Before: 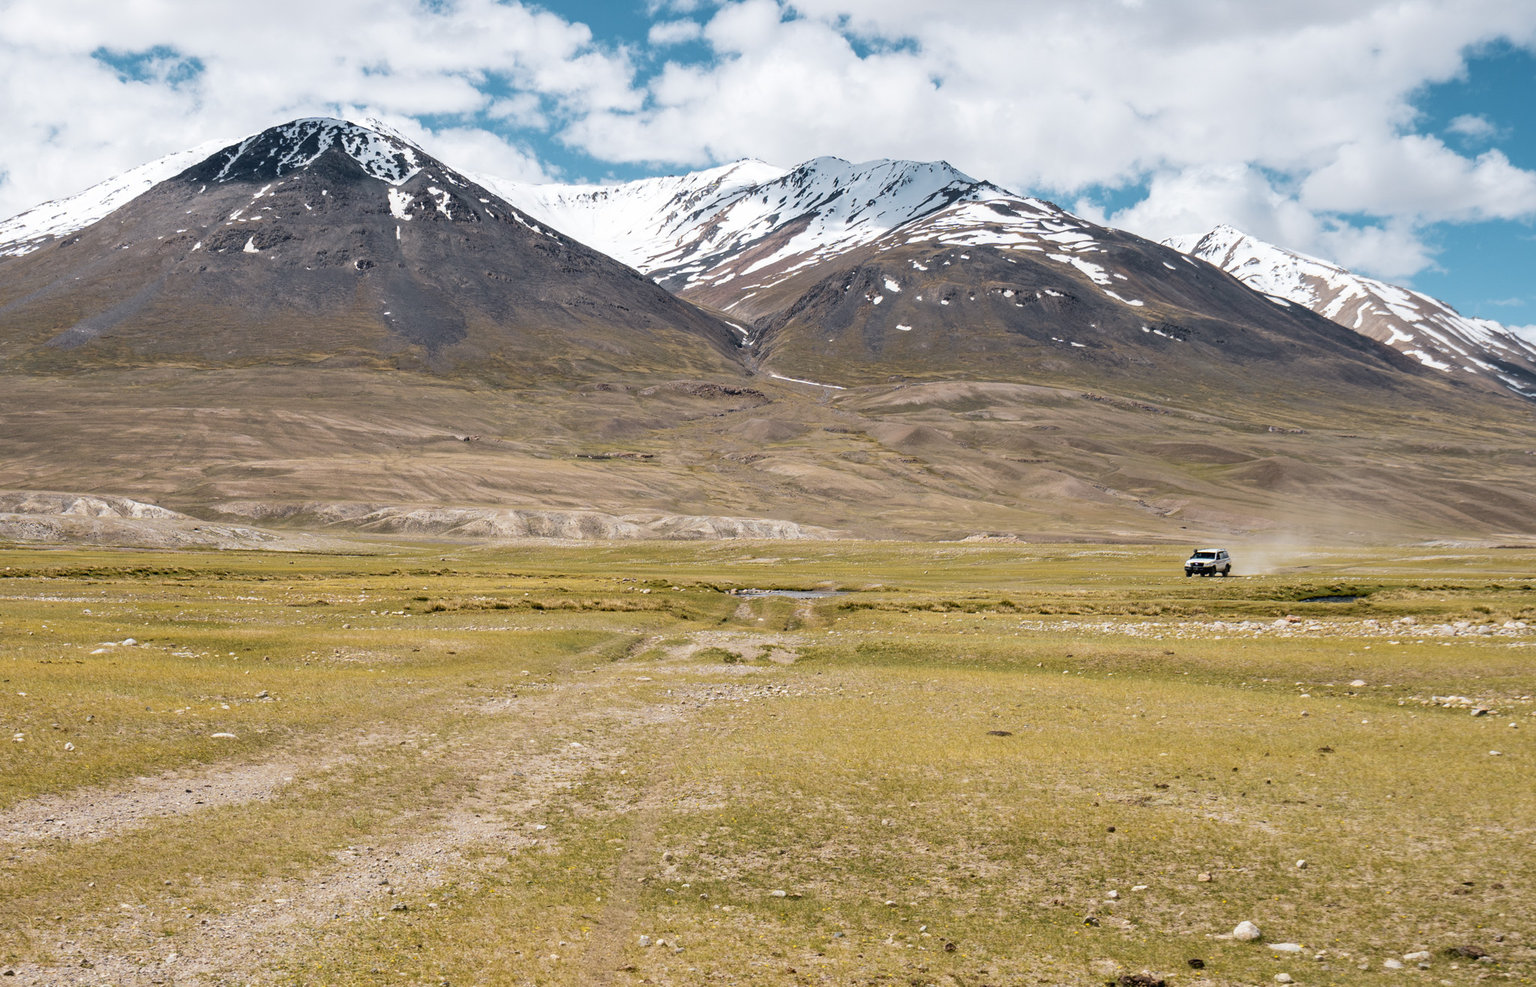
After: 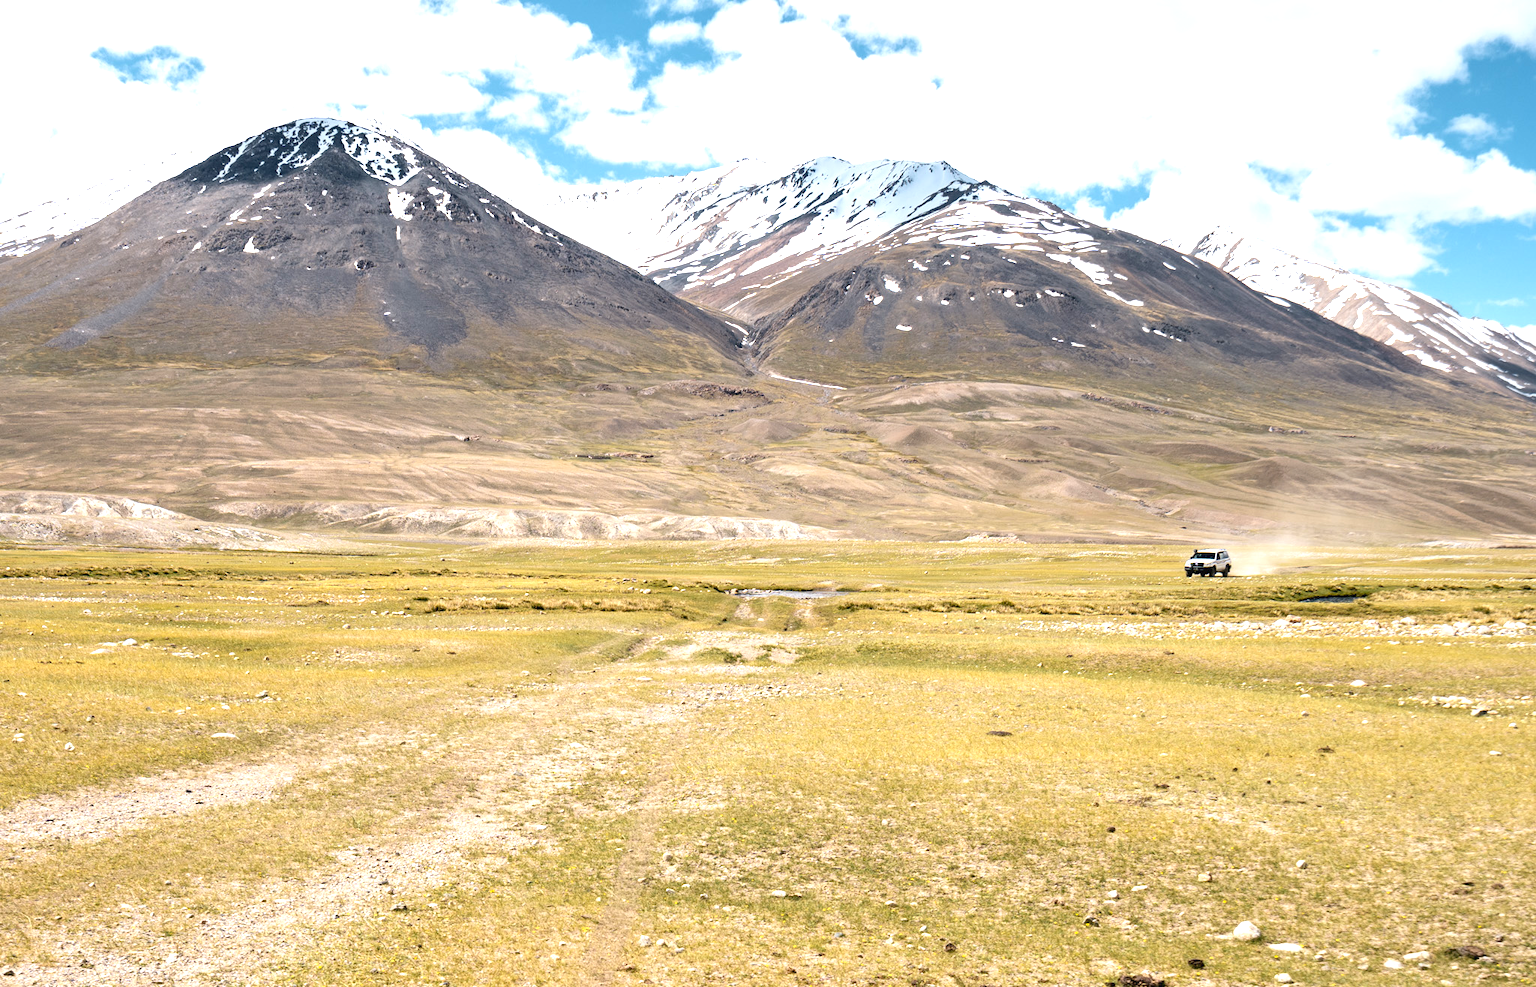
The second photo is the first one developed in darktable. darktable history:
exposure: black level correction 0.001, exposure 0.955 EV, compensate exposure bias true, compensate highlight preservation false
tone equalizer: on, module defaults
